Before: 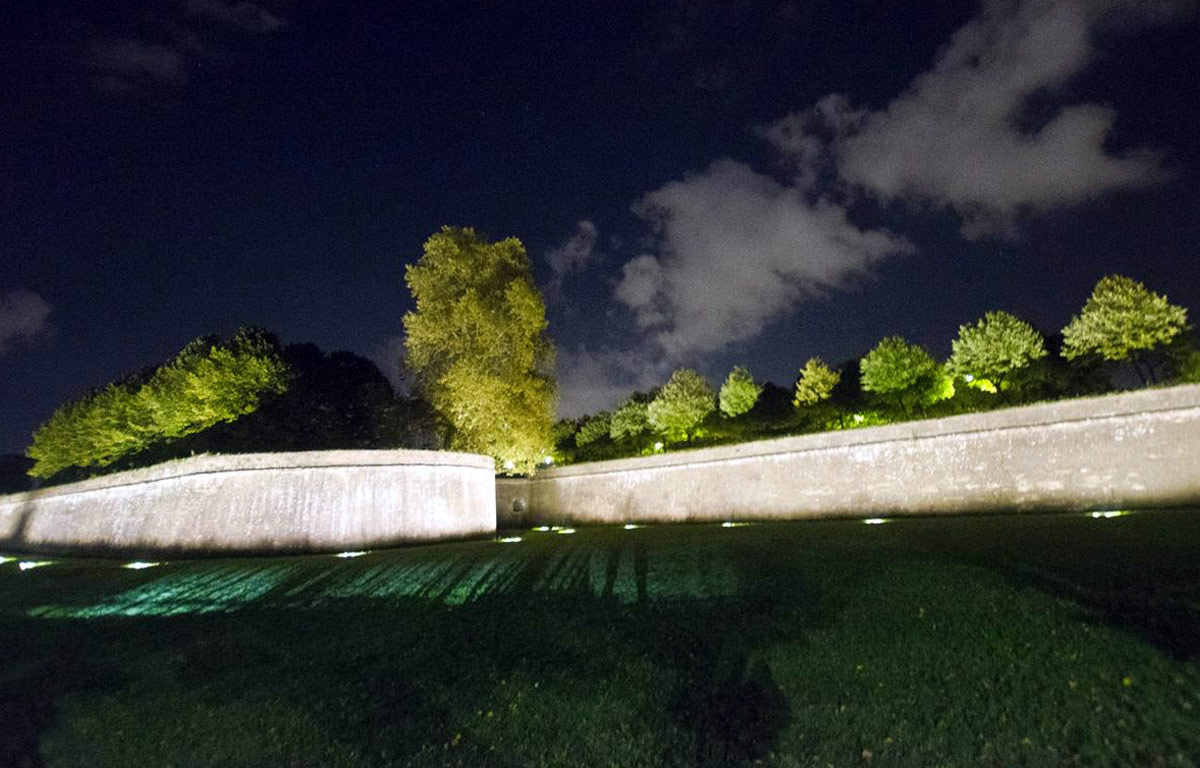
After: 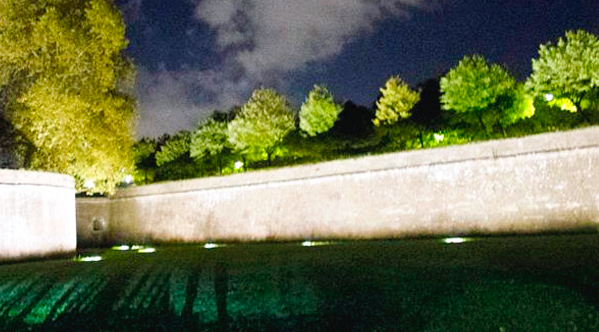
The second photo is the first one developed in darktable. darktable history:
crop: left 35.014%, top 36.663%, right 15.001%, bottom 19.996%
tone curve: curves: ch0 [(0, 0) (0.003, 0.023) (0.011, 0.025) (0.025, 0.029) (0.044, 0.047) (0.069, 0.079) (0.1, 0.113) (0.136, 0.152) (0.177, 0.199) (0.224, 0.26) (0.277, 0.333) (0.335, 0.404) (0.399, 0.48) (0.468, 0.559) (0.543, 0.635) (0.623, 0.713) (0.709, 0.797) (0.801, 0.879) (0.898, 0.953) (1, 1)], preserve colors none
shadows and highlights: shadows 25.37, highlights -25.22
